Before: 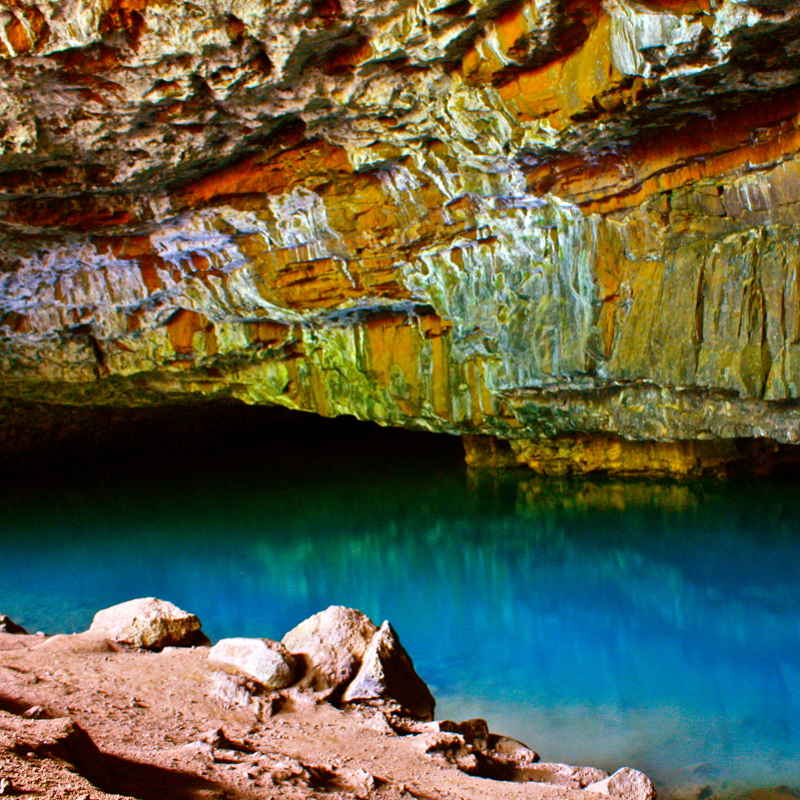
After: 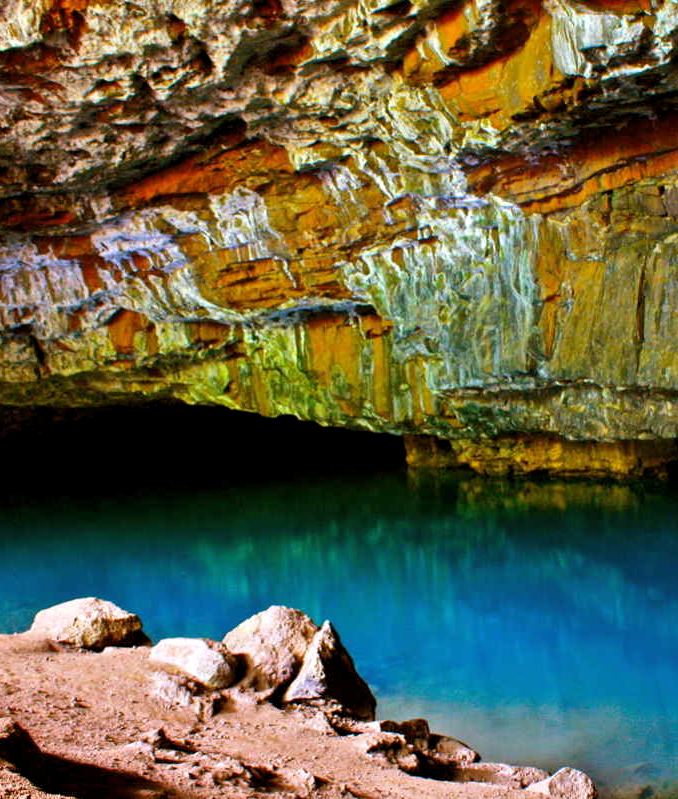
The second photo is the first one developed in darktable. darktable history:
levels: levels [0.026, 0.507, 0.987]
crop: left 7.38%, right 7.816%
